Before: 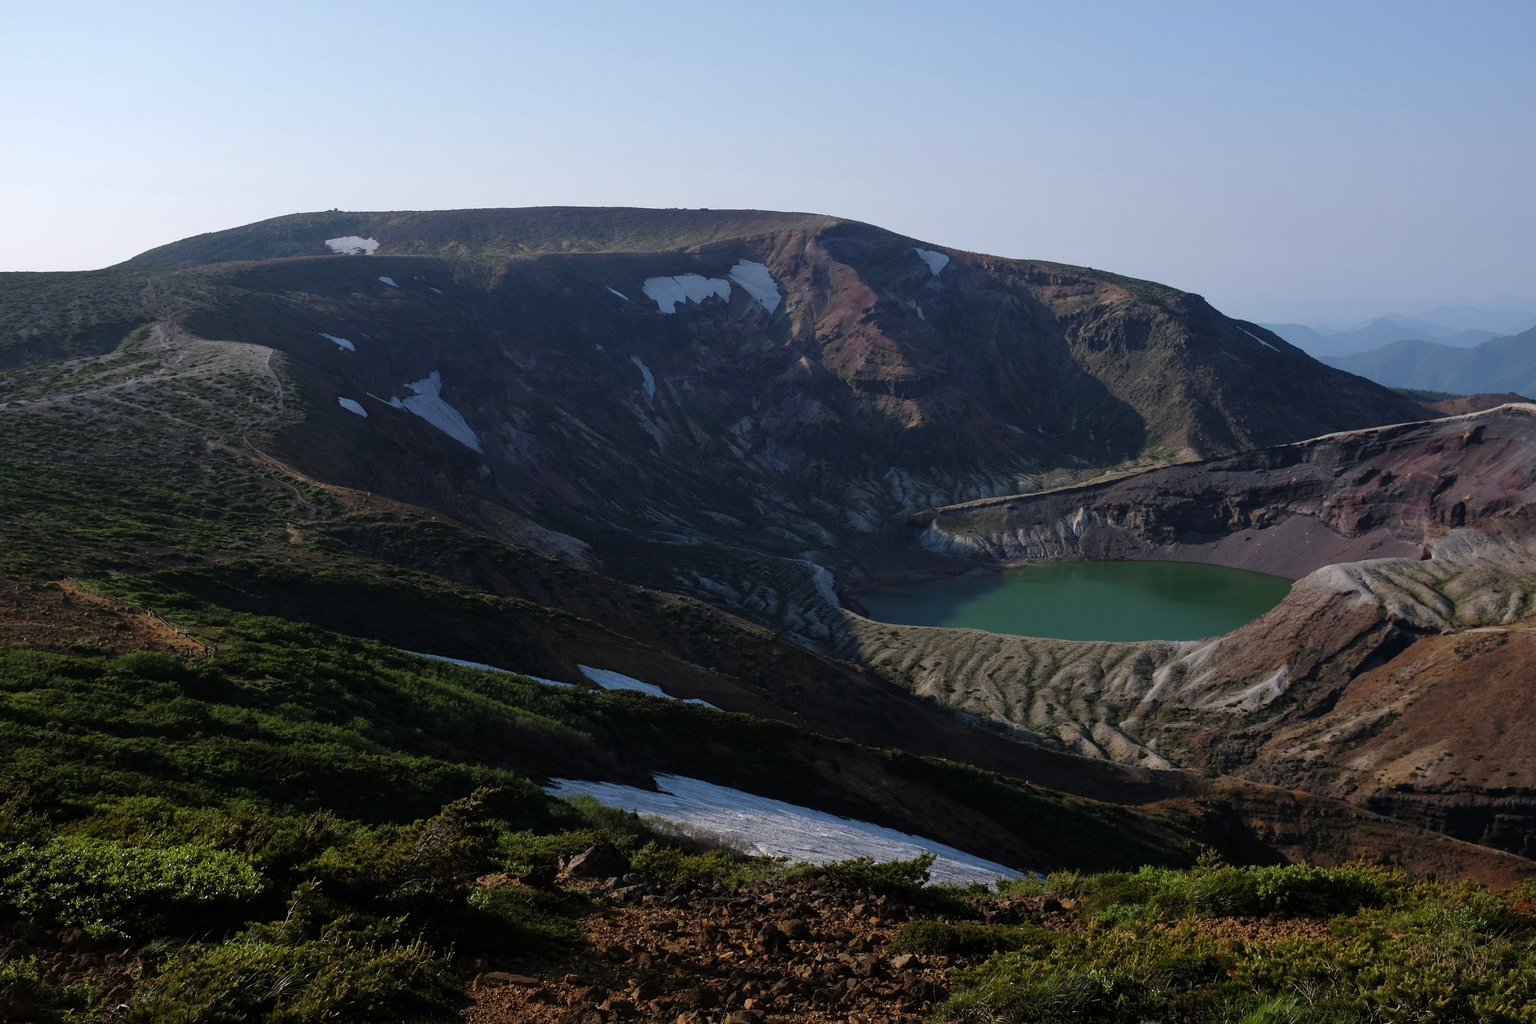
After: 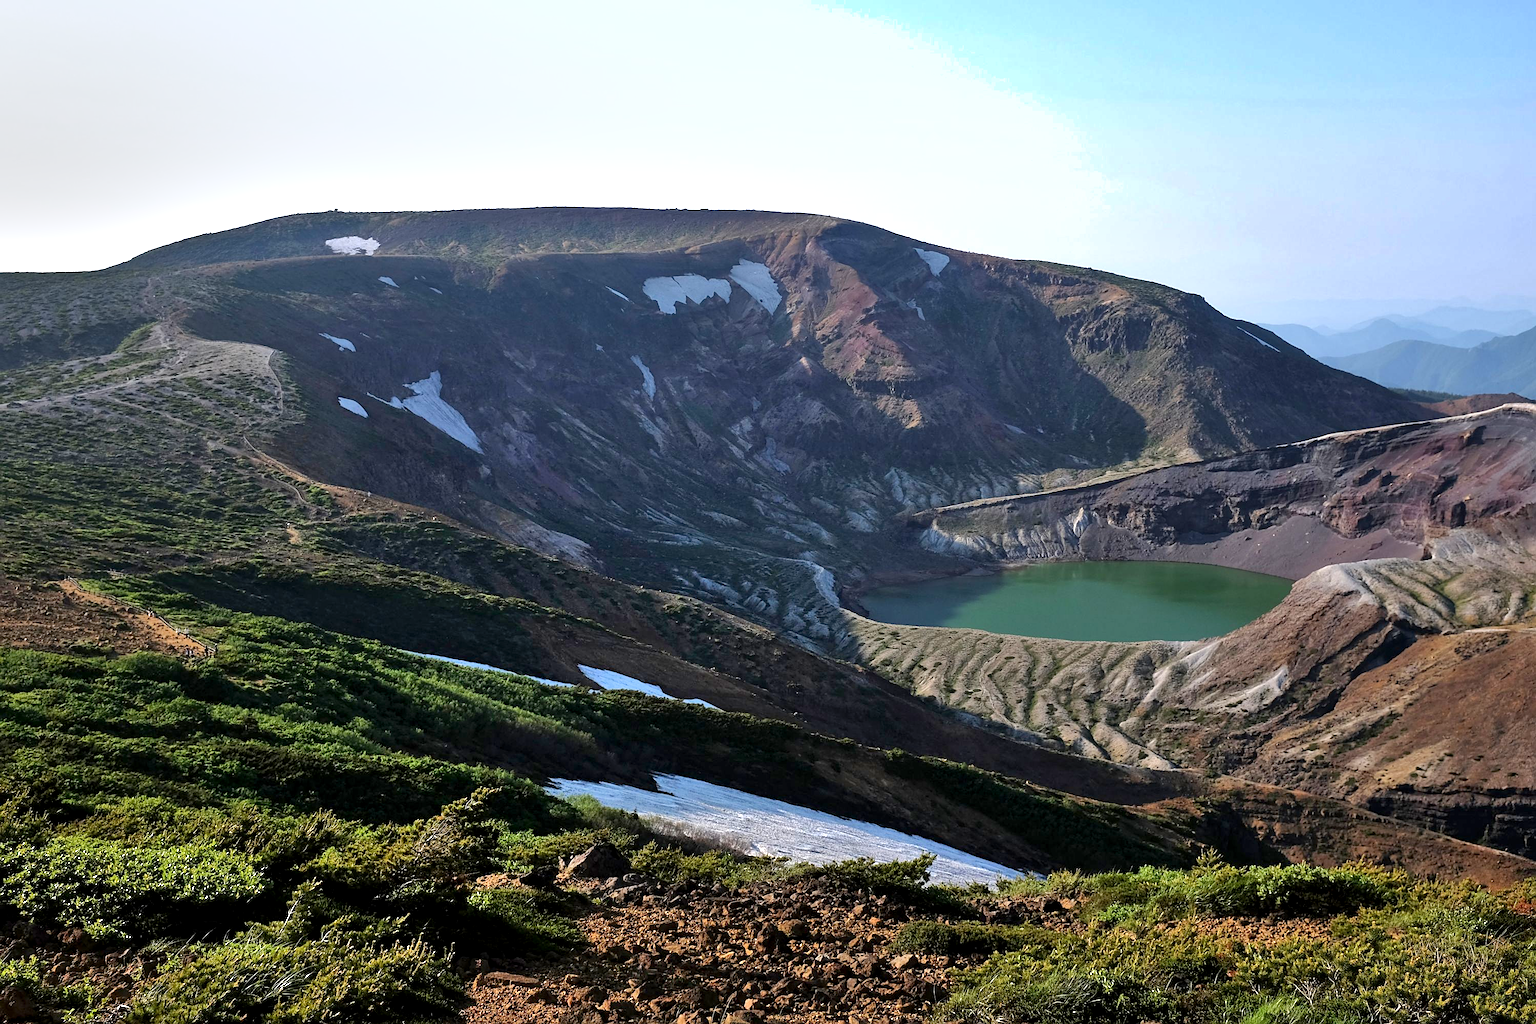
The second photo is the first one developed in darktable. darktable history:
shadows and highlights: low approximation 0.01, soften with gaussian
sharpen: on, module defaults
exposure: black level correction 0.001, exposure 1 EV, compensate highlight preservation false
